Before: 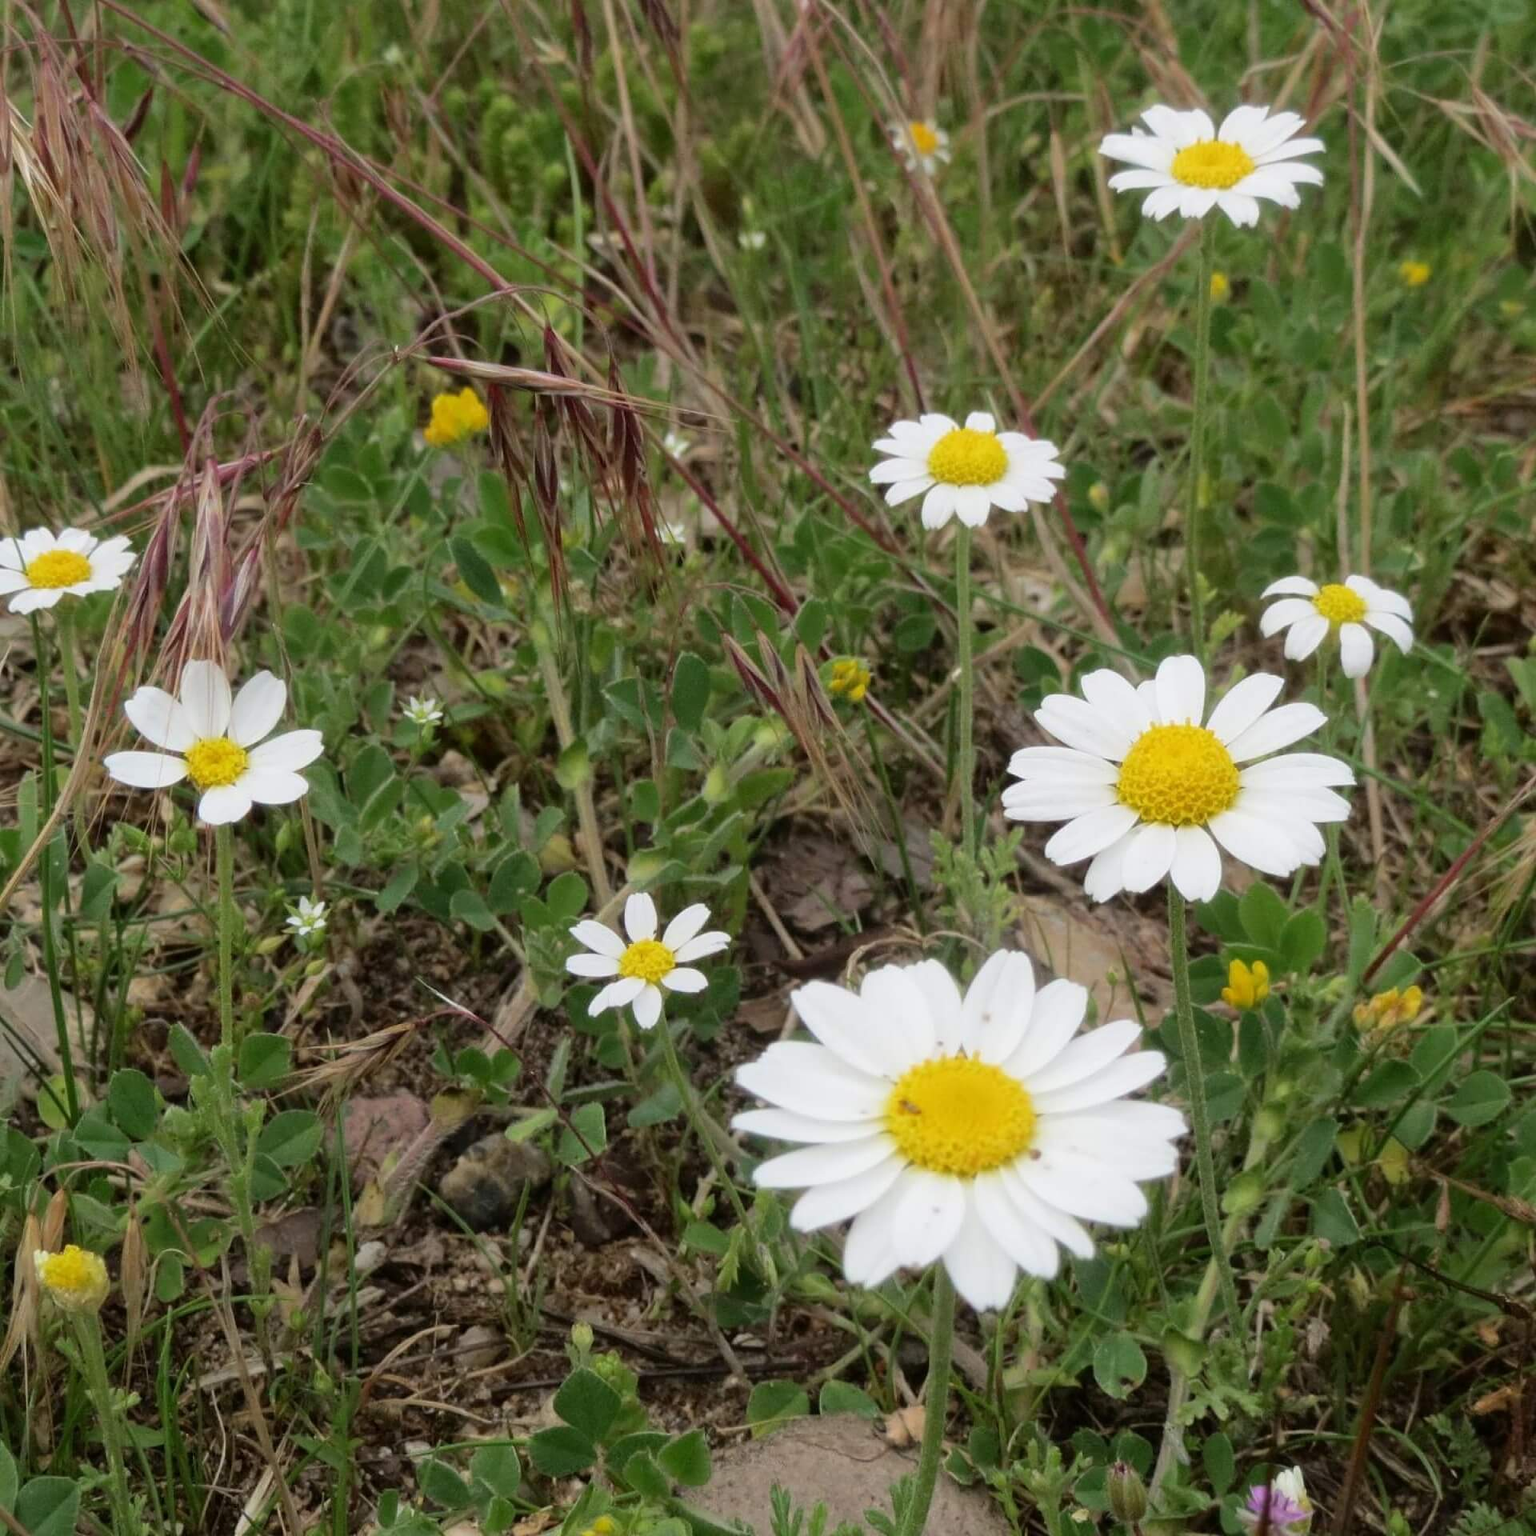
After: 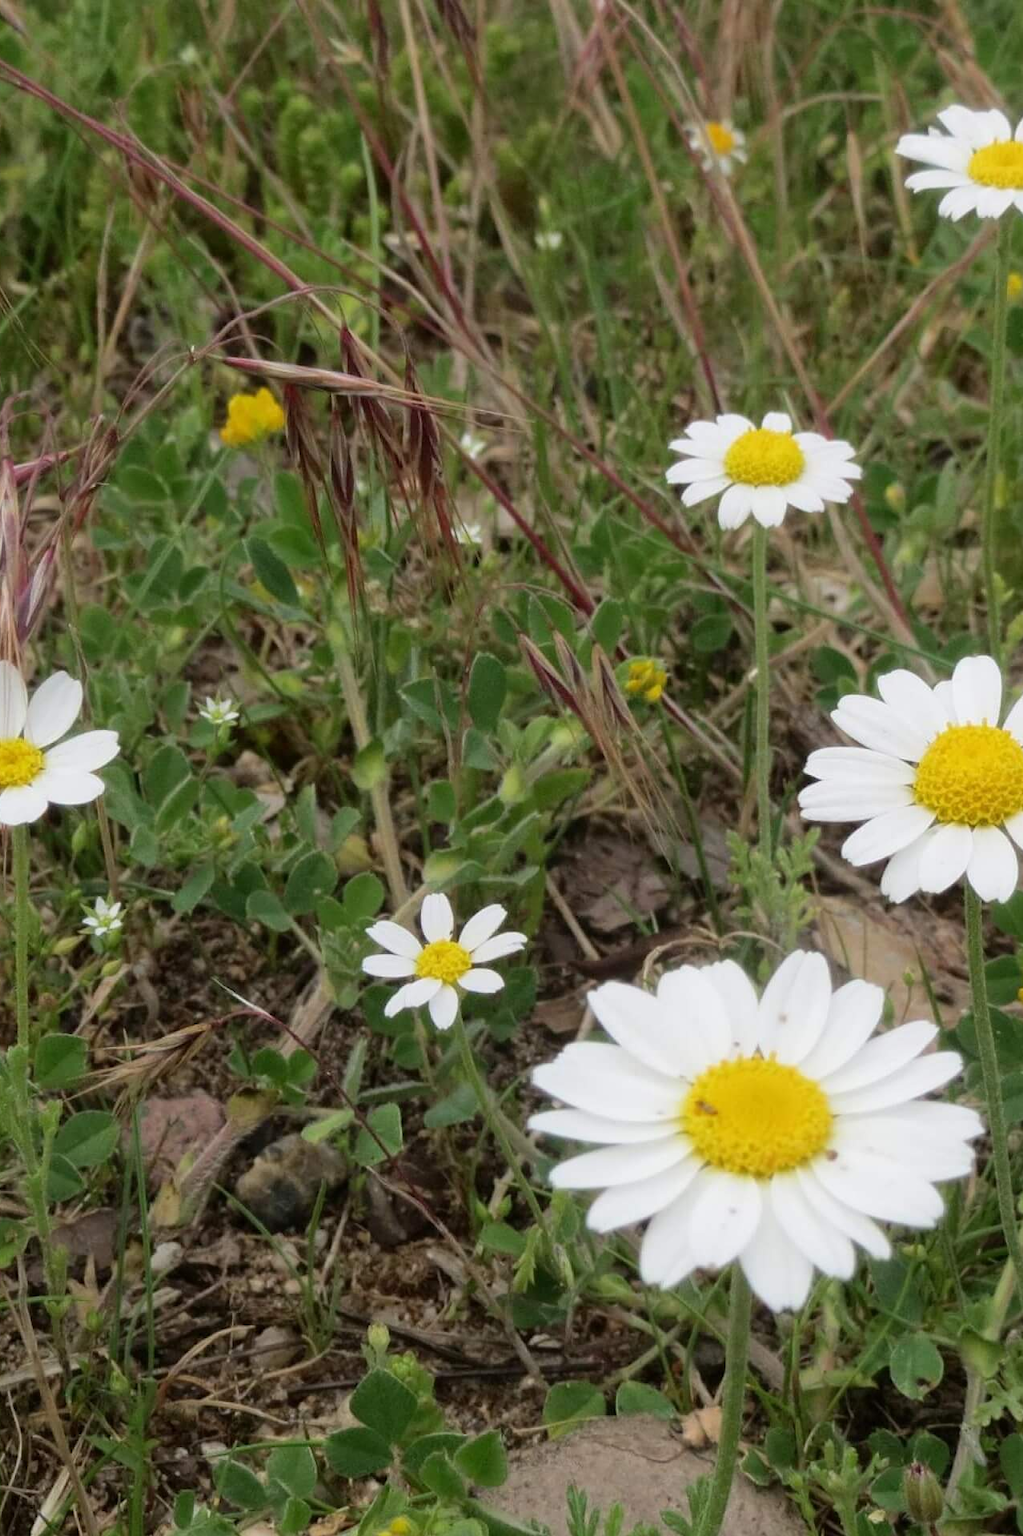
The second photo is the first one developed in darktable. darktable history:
crop and rotate: left 13.33%, right 20.006%
